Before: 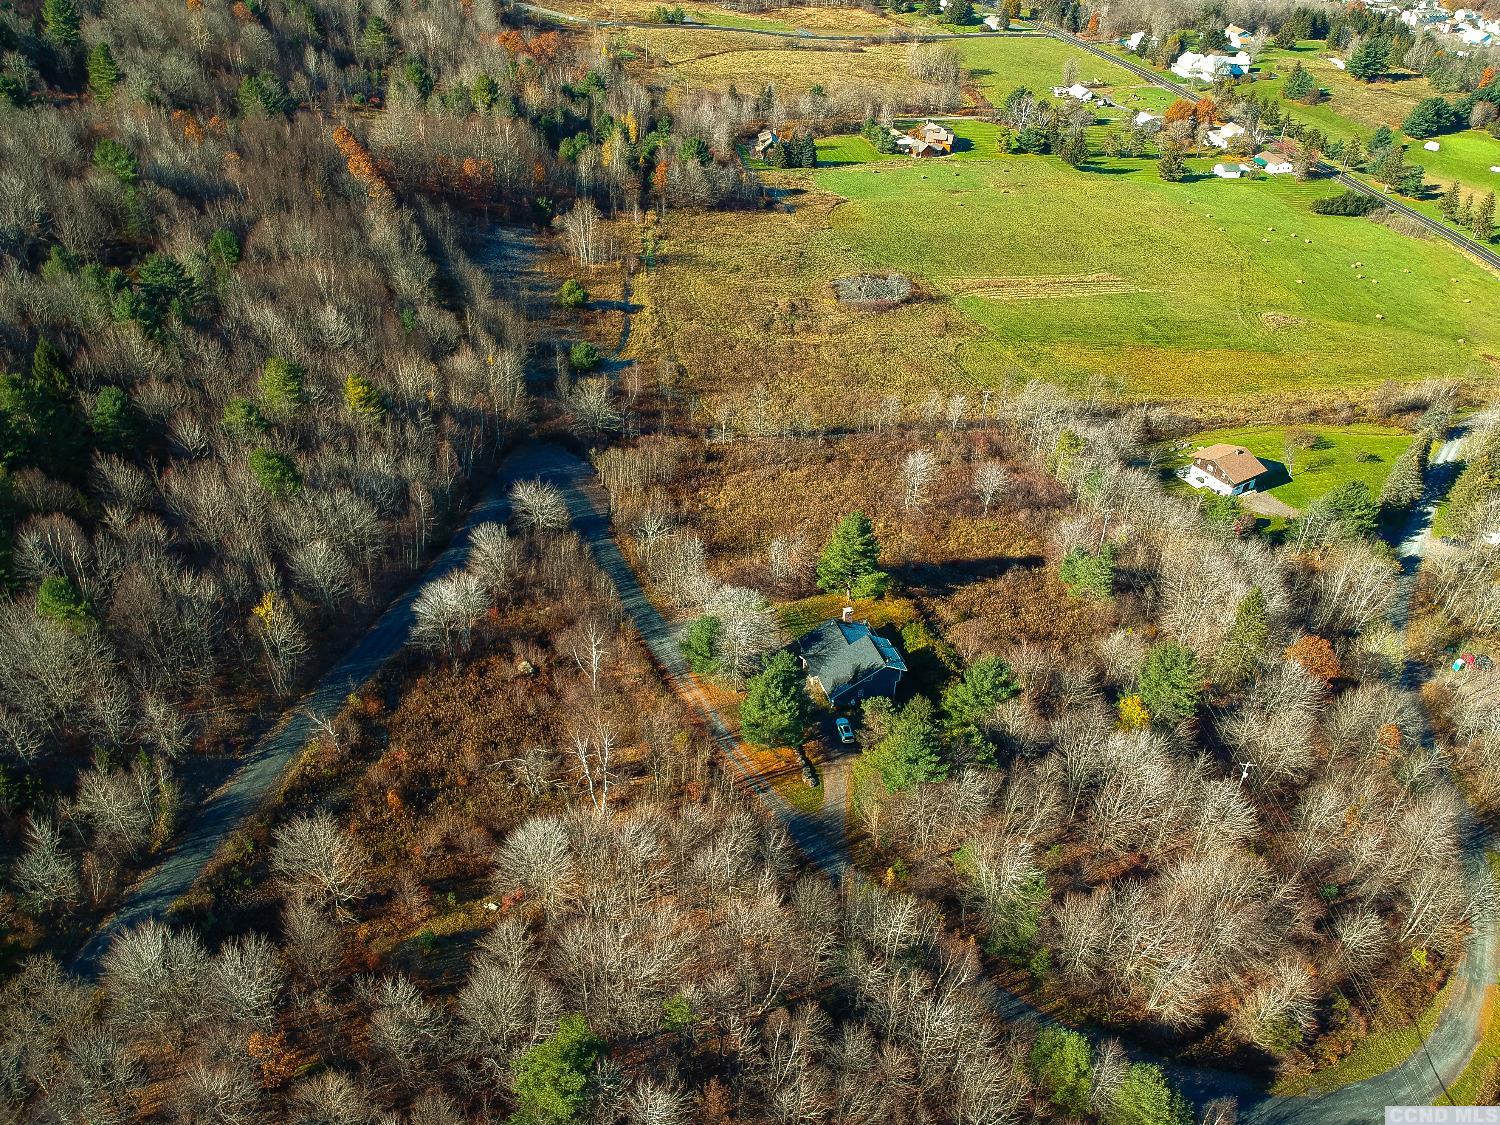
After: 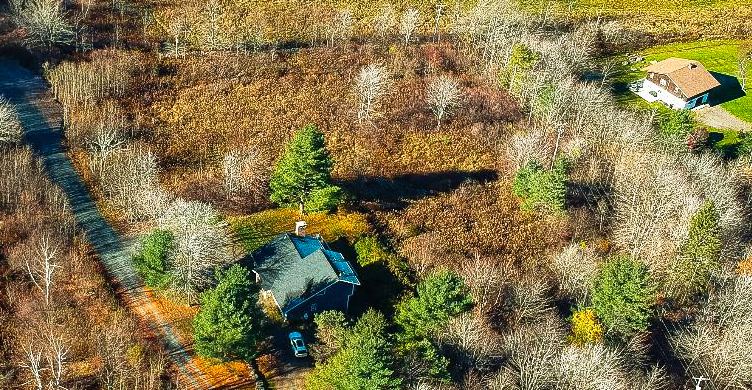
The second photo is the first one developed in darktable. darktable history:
crop: left 36.504%, top 34.333%, right 13%, bottom 30.97%
shadows and highlights: shadows 60.14, highlights -60.37, soften with gaussian
tone curve: curves: ch0 [(0, 0.003) (0.117, 0.101) (0.257, 0.246) (0.408, 0.432) (0.632, 0.716) (0.795, 0.884) (1, 1)]; ch1 [(0, 0) (0.227, 0.197) (0.405, 0.421) (0.501, 0.501) (0.522, 0.526) (0.546, 0.564) (0.589, 0.602) (0.696, 0.761) (0.976, 0.992)]; ch2 [(0, 0) (0.208, 0.176) (0.377, 0.38) (0.5, 0.5) (0.537, 0.534) (0.571, 0.577) (0.627, 0.64) (0.698, 0.76) (1, 1)], preserve colors none
